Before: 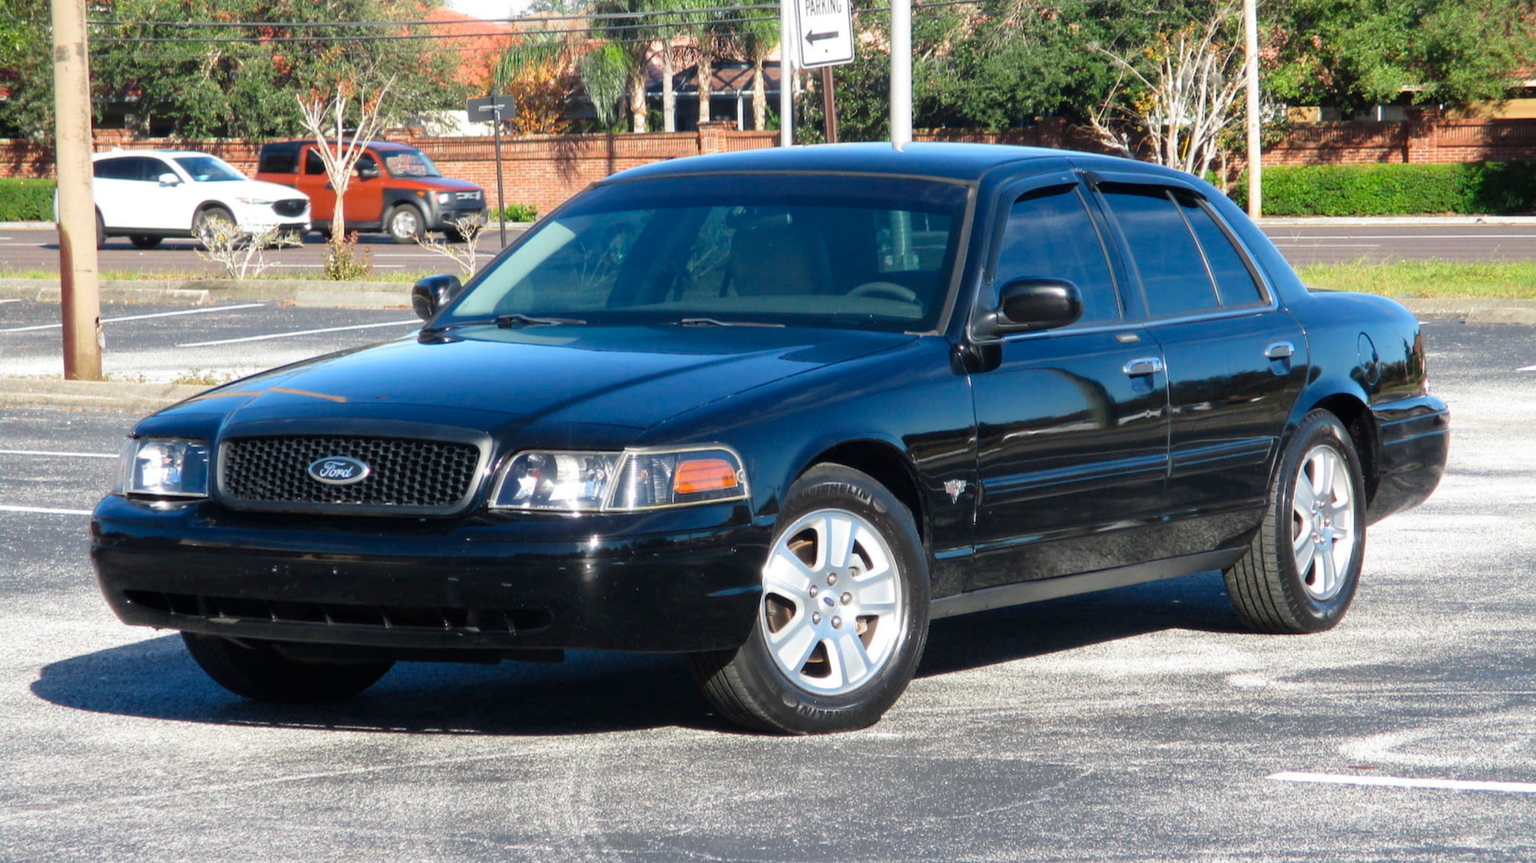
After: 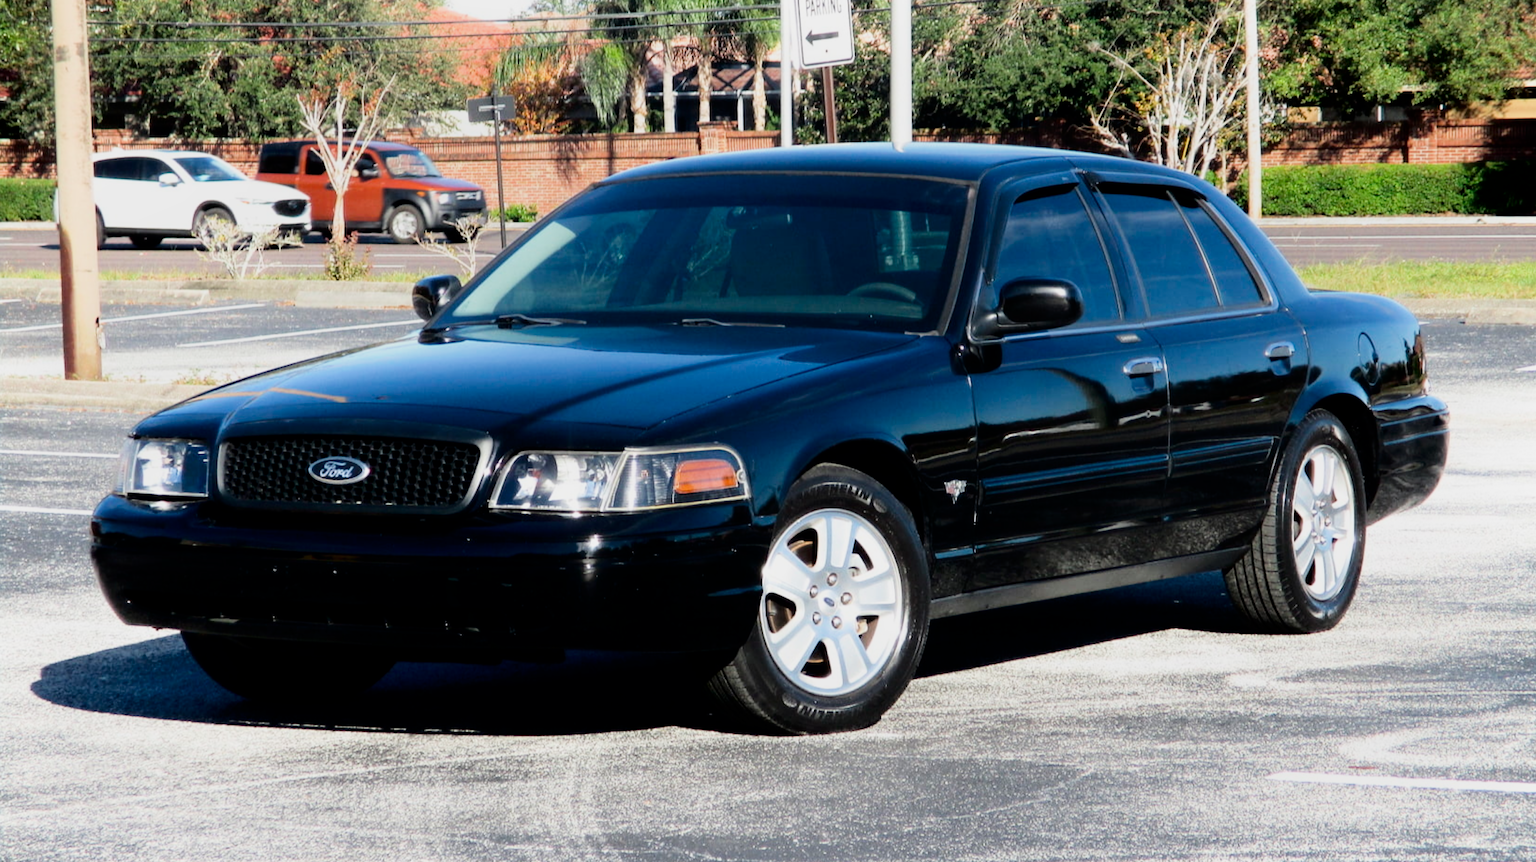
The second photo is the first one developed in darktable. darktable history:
filmic rgb: black relative exposure -7.65 EV, white relative exposure 4.56 EV, hardness 3.61, contrast 1.25
shadows and highlights: shadows -62.32, white point adjustment -5.22, highlights 61.59
